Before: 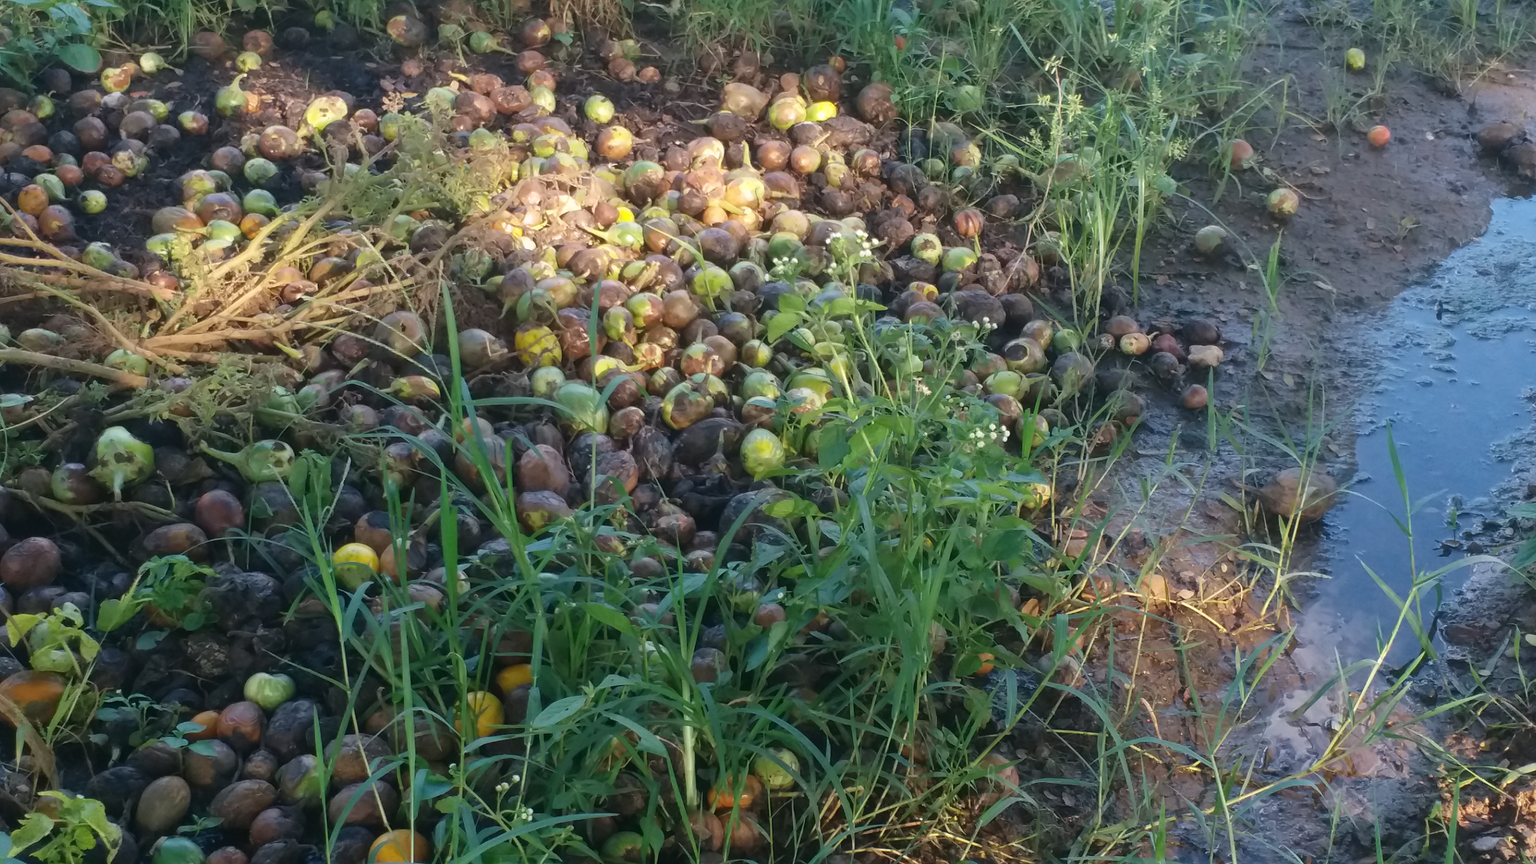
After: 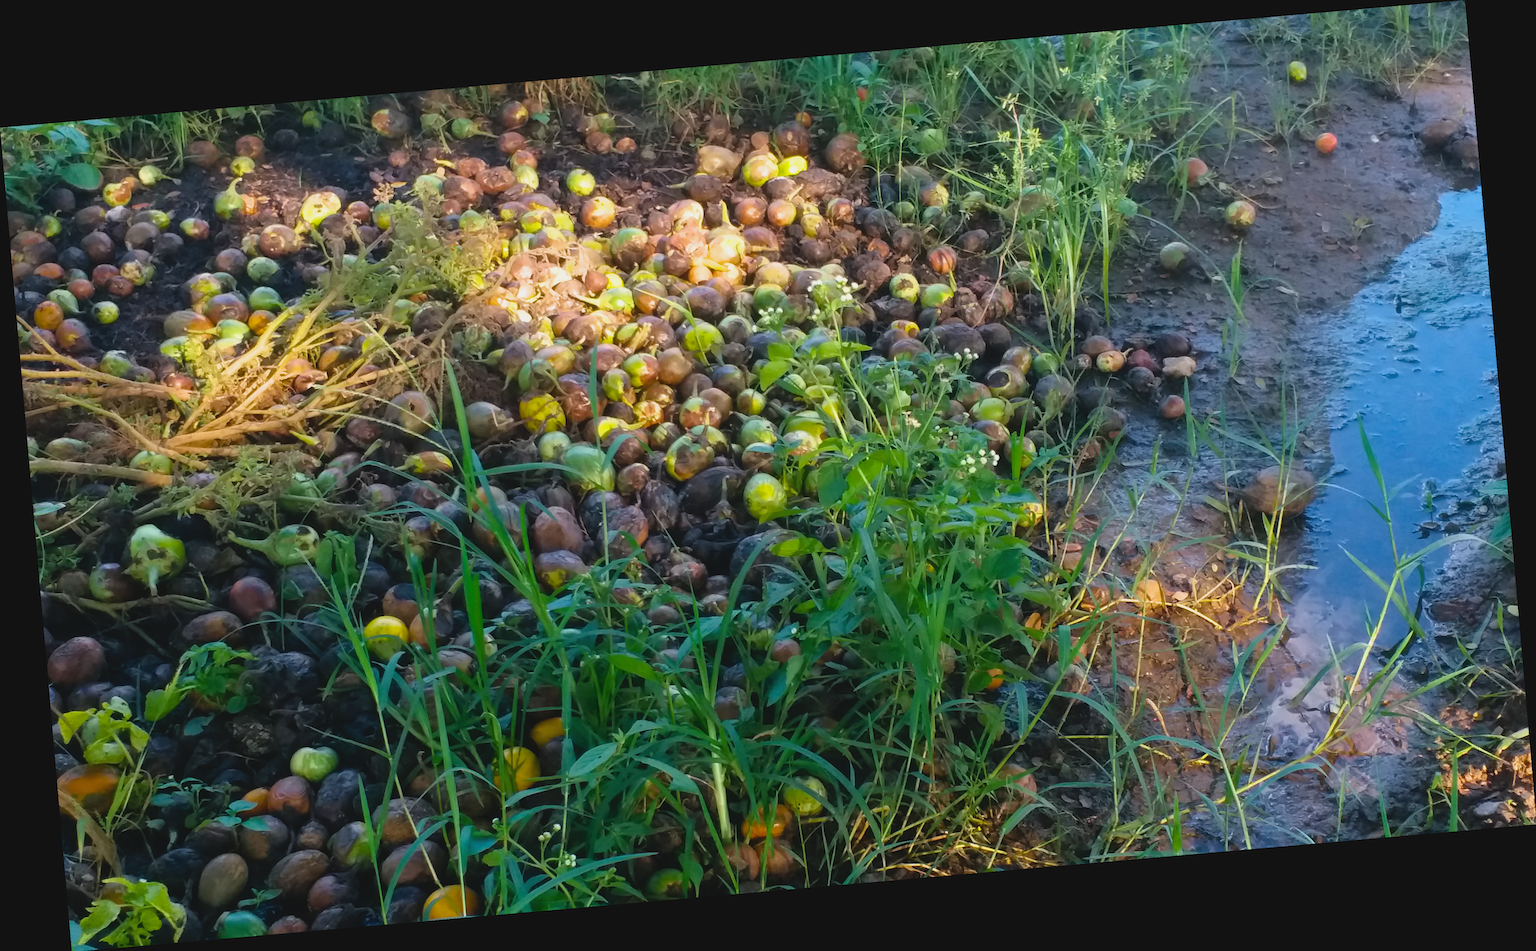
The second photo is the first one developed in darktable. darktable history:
color balance rgb: linear chroma grading › global chroma 15%, perceptual saturation grading › global saturation 30%
filmic rgb: white relative exposure 2.45 EV, hardness 6.33
contrast brightness saturation: contrast -0.11
rotate and perspective: rotation -4.98°, automatic cropping off
